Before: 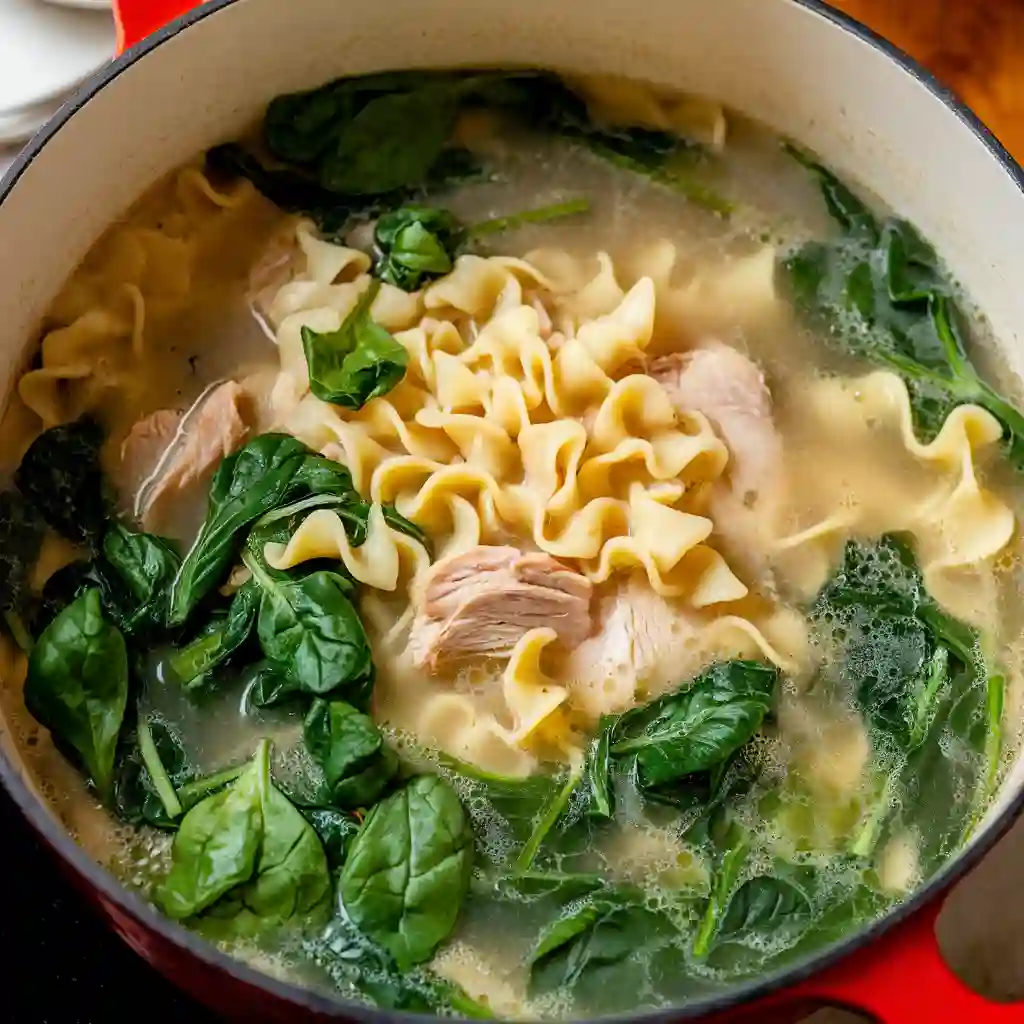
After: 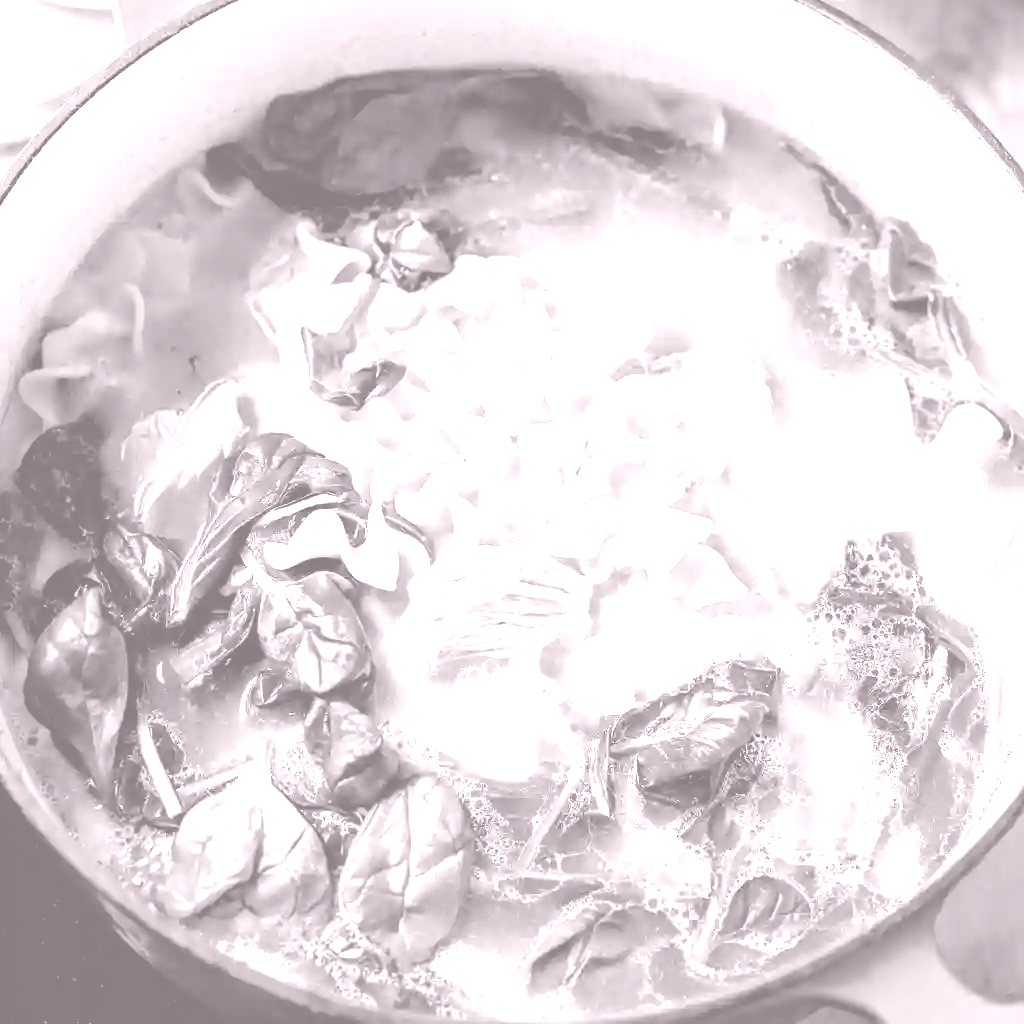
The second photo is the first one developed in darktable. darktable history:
contrast brightness saturation: contrast -0.08, brightness -0.04, saturation -0.11
colorize: hue 25.2°, saturation 83%, source mix 82%, lightness 79%, version 1
white balance: emerald 1
exposure: exposure 0.6 EV, compensate highlight preservation false
